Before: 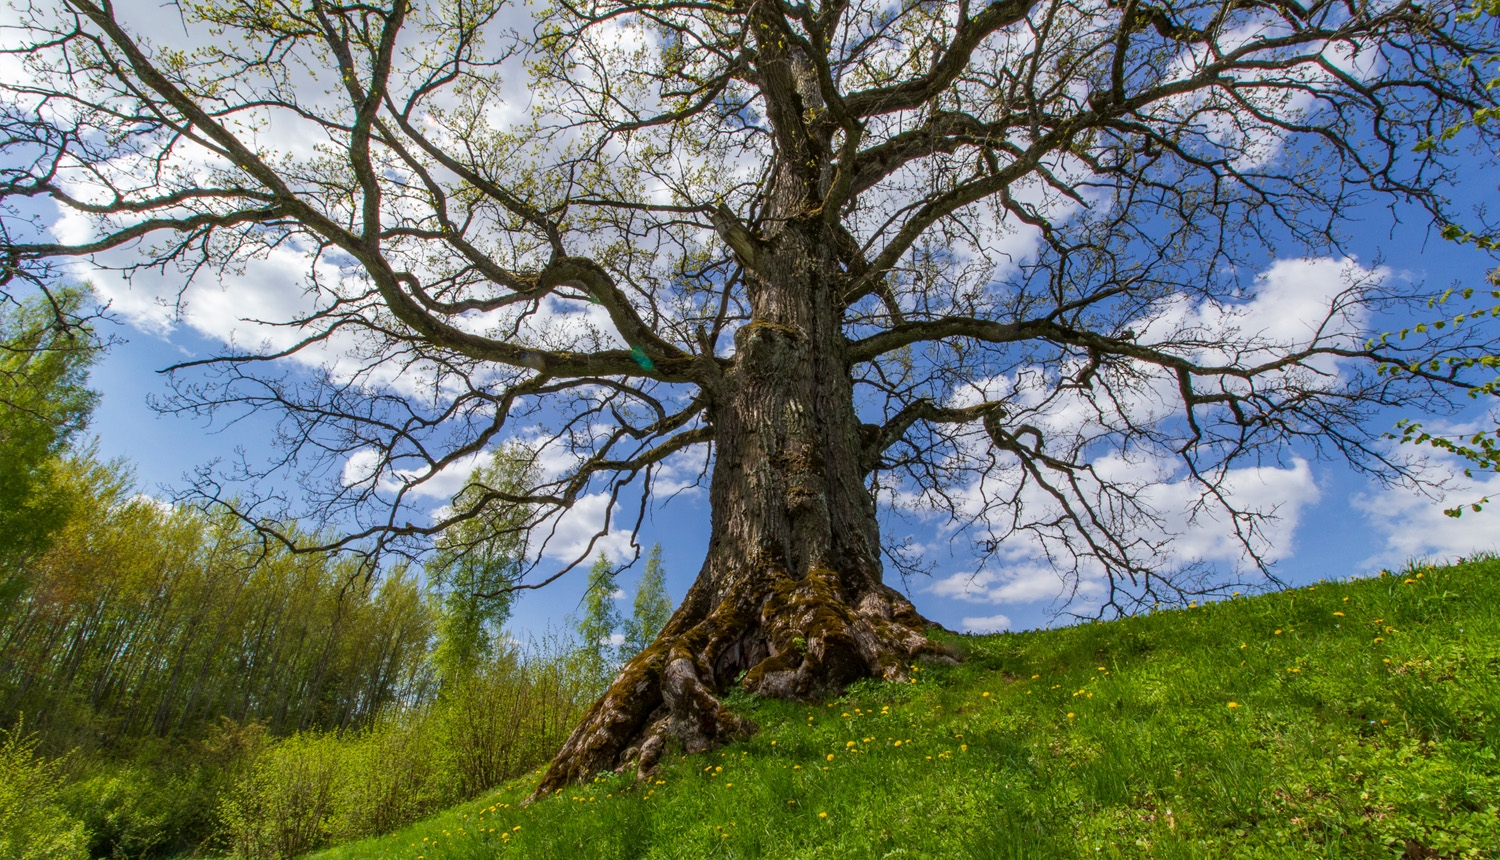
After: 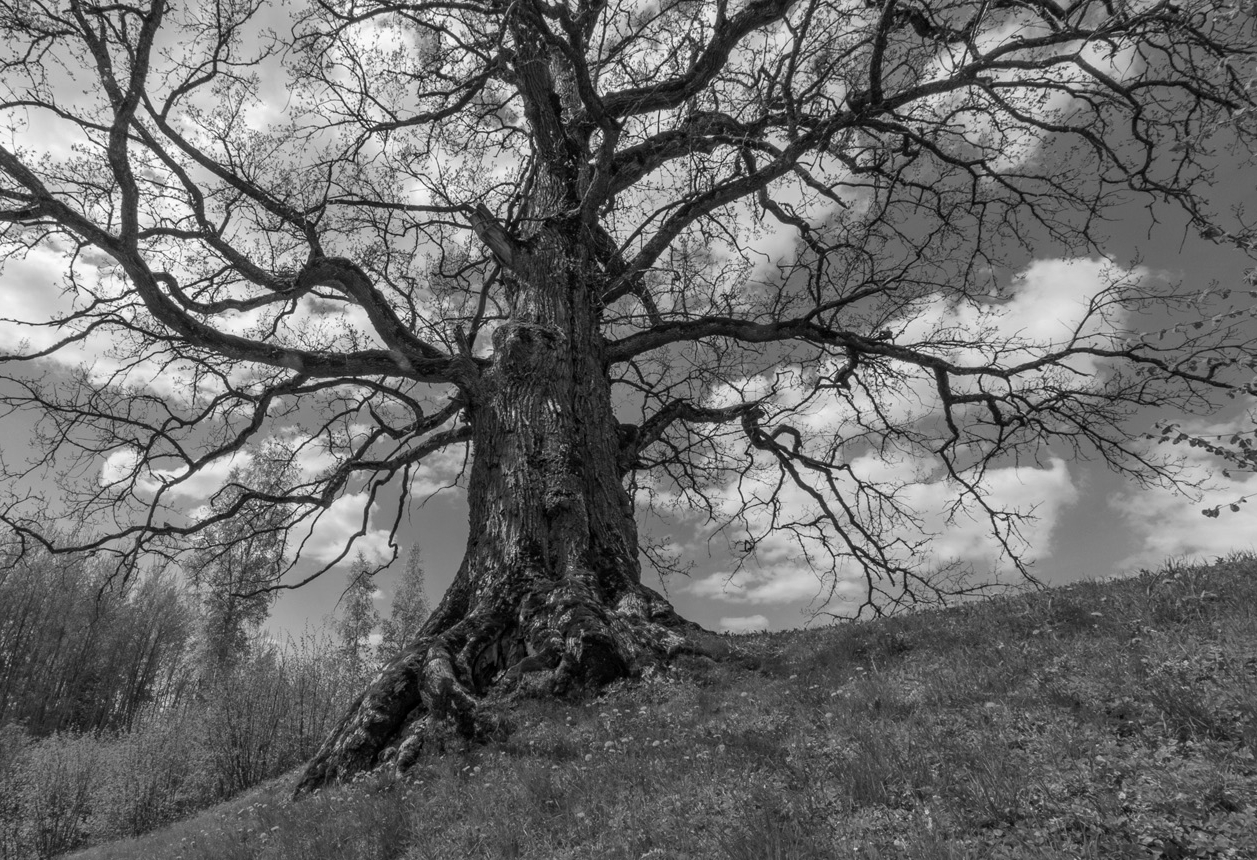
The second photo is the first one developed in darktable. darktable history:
crop: left 16.145%
monochrome: a -11.7, b 1.62, size 0.5, highlights 0.38
